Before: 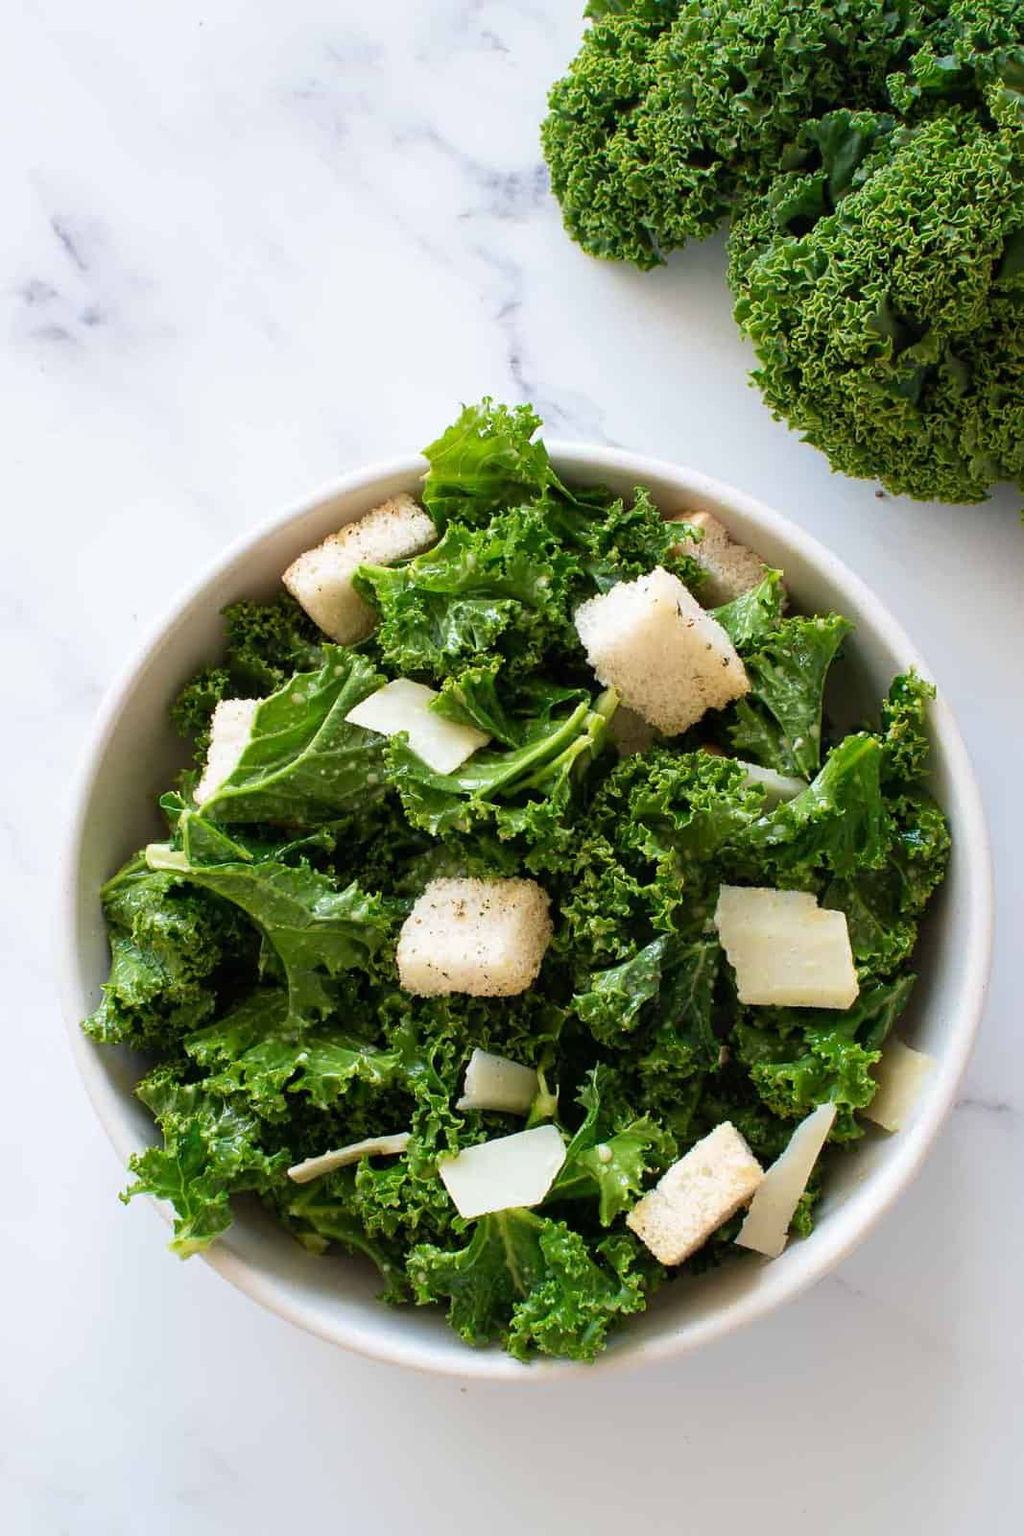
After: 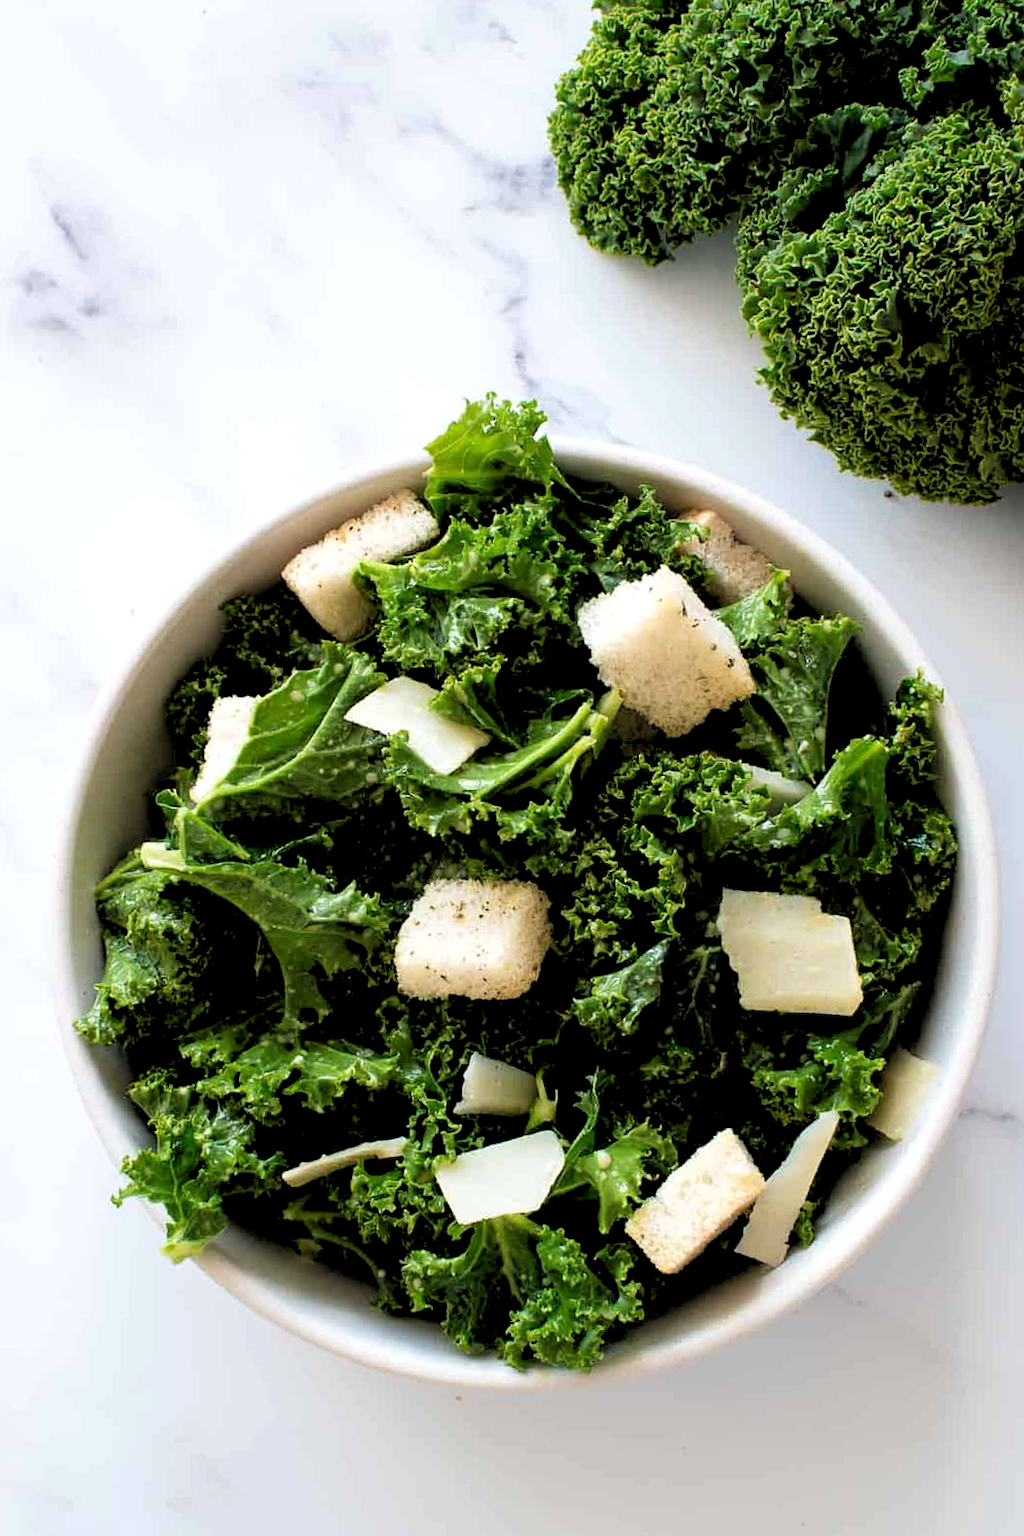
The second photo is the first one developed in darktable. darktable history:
rgb levels: levels [[0.034, 0.472, 0.904], [0, 0.5, 1], [0, 0.5, 1]]
crop and rotate: angle -0.5°
